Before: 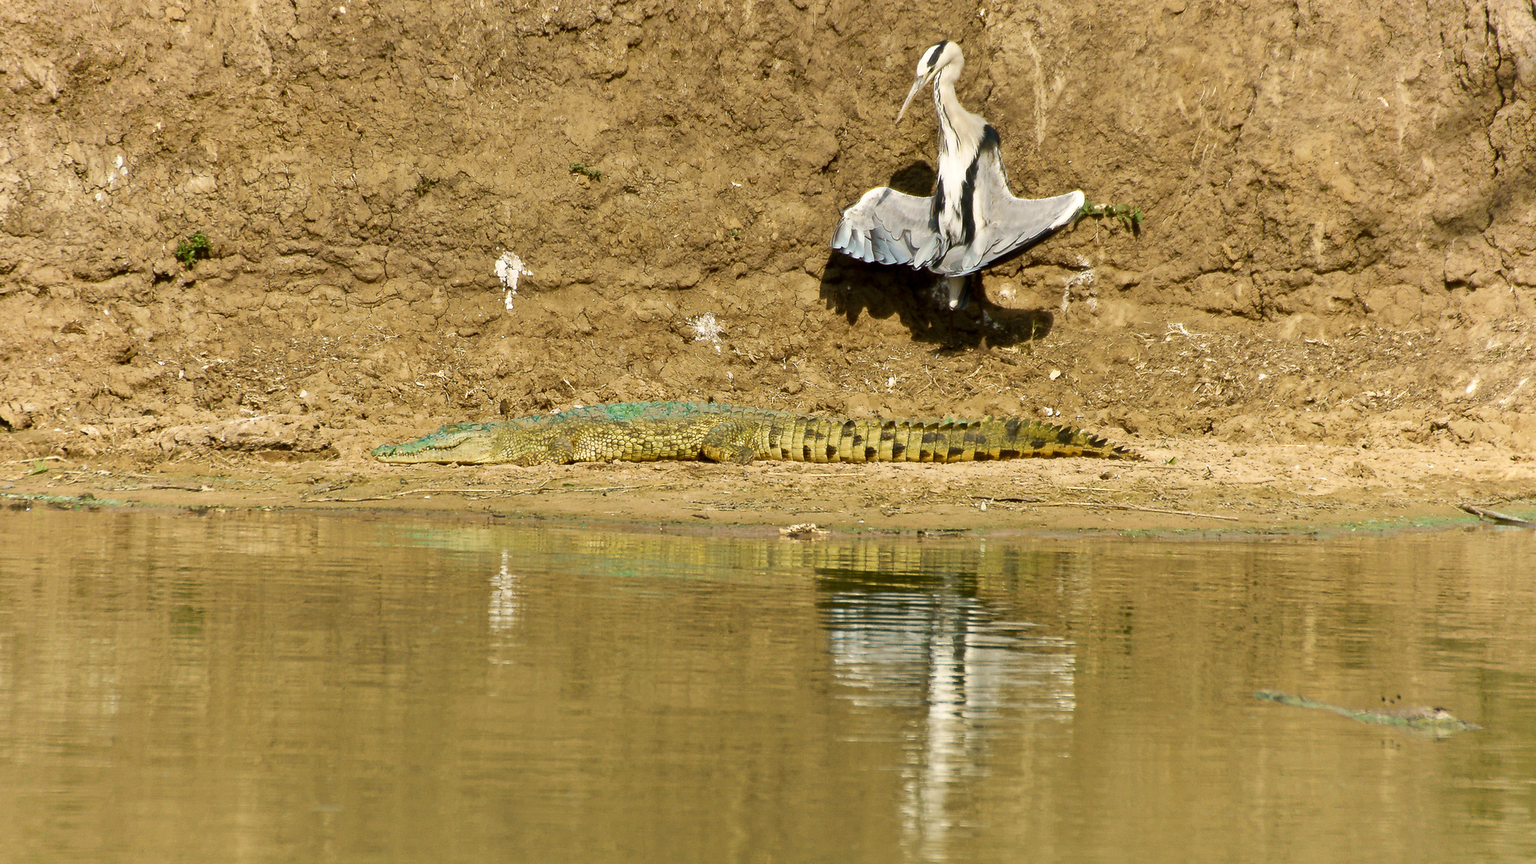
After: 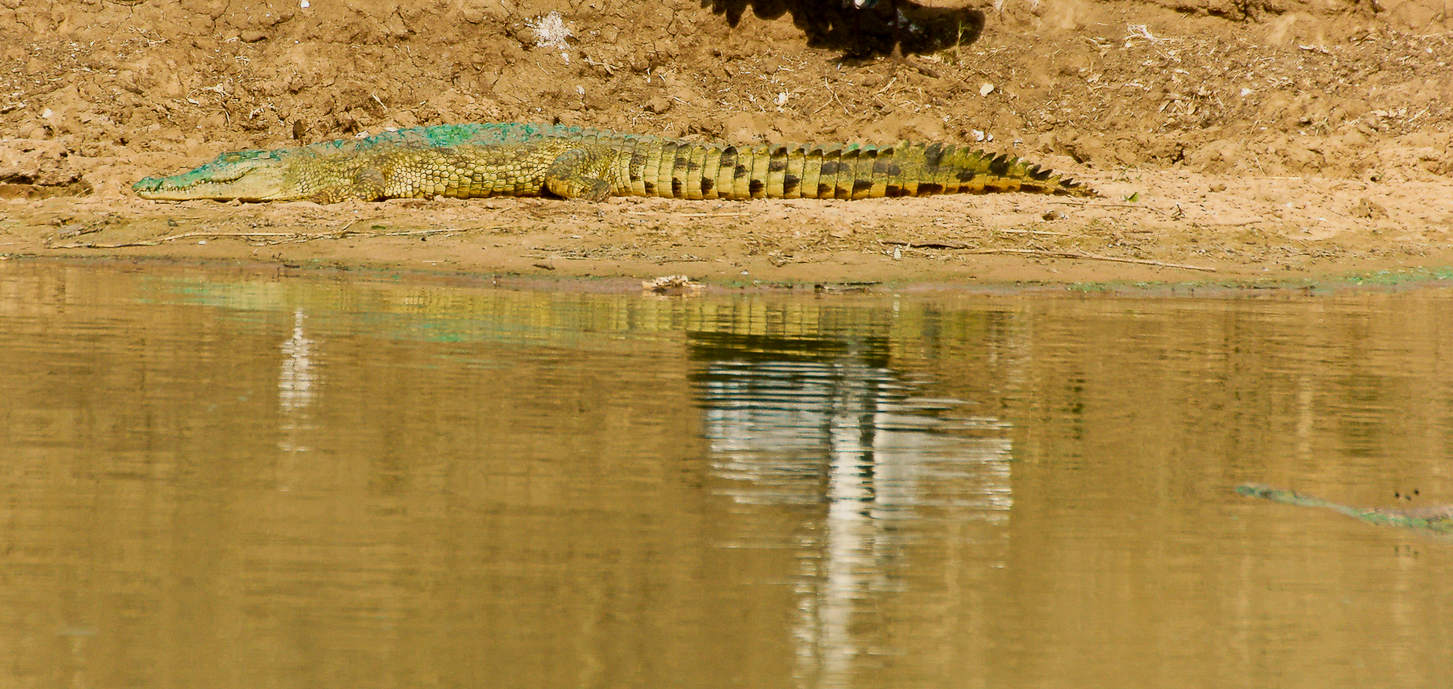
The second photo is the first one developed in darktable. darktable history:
crop and rotate: left 17.299%, top 35.115%, right 7.015%, bottom 1.024%
filmic rgb: black relative exposure -14.19 EV, white relative exposure 3.39 EV, hardness 7.89, preserve chrominance max RGB
